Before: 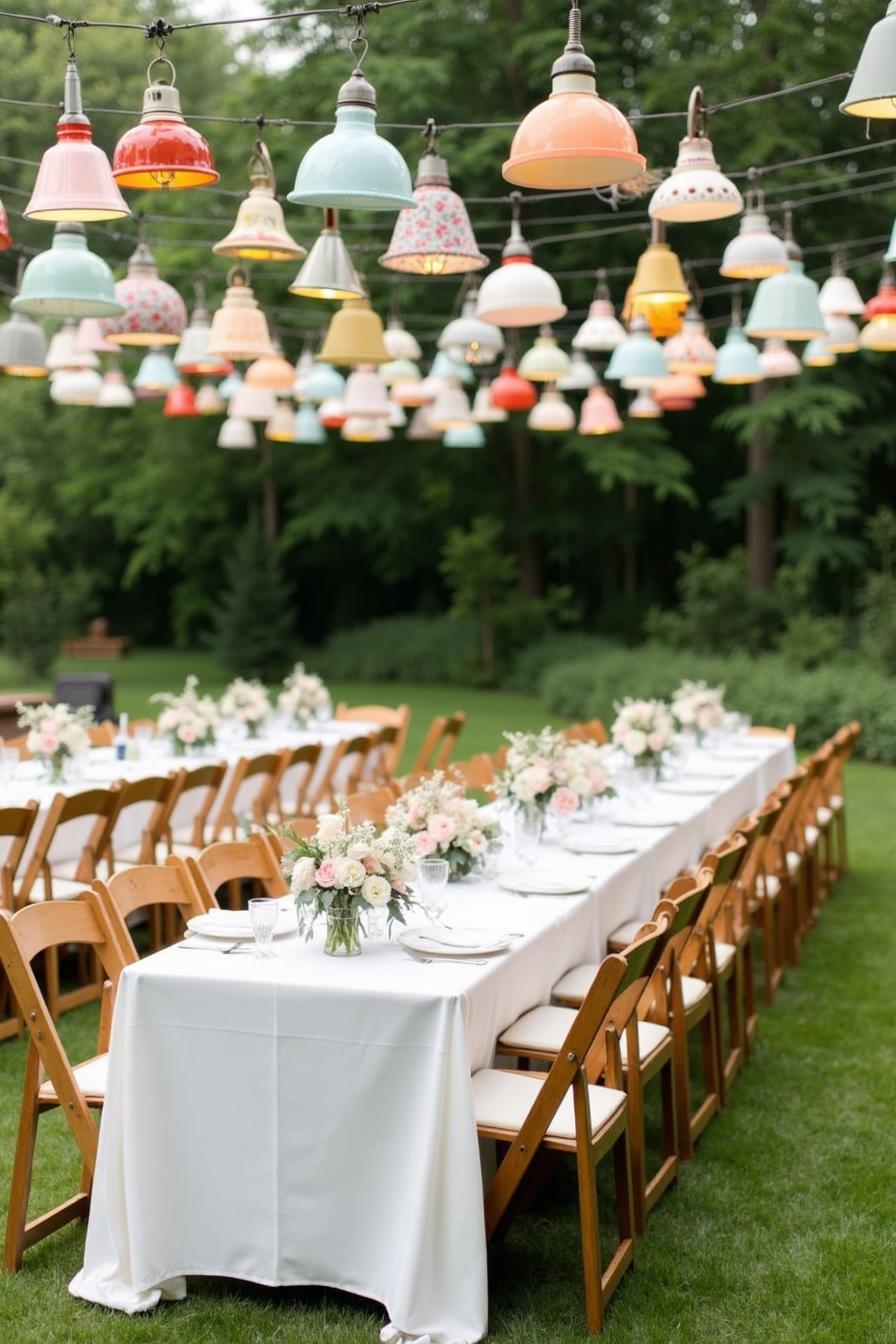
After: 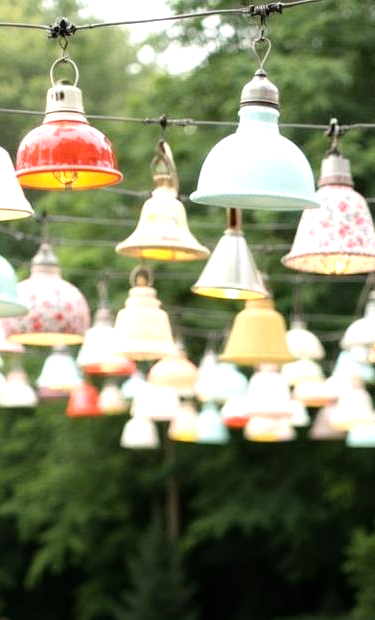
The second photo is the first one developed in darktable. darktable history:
tone equalizer: -8 EV -0.752 EV, -7 EV -0.682 EV, -6 EV -0.582 EV, -5 EV -0.397 EV, -3 EV 0.374 EV, -2 EV 0.6 EV, -1 EV 0.681 EV, +0 EV 0.75 EV
crop and rotate: left 10.924%, top 0.046%, right 47.186%, bottom 53.808%
